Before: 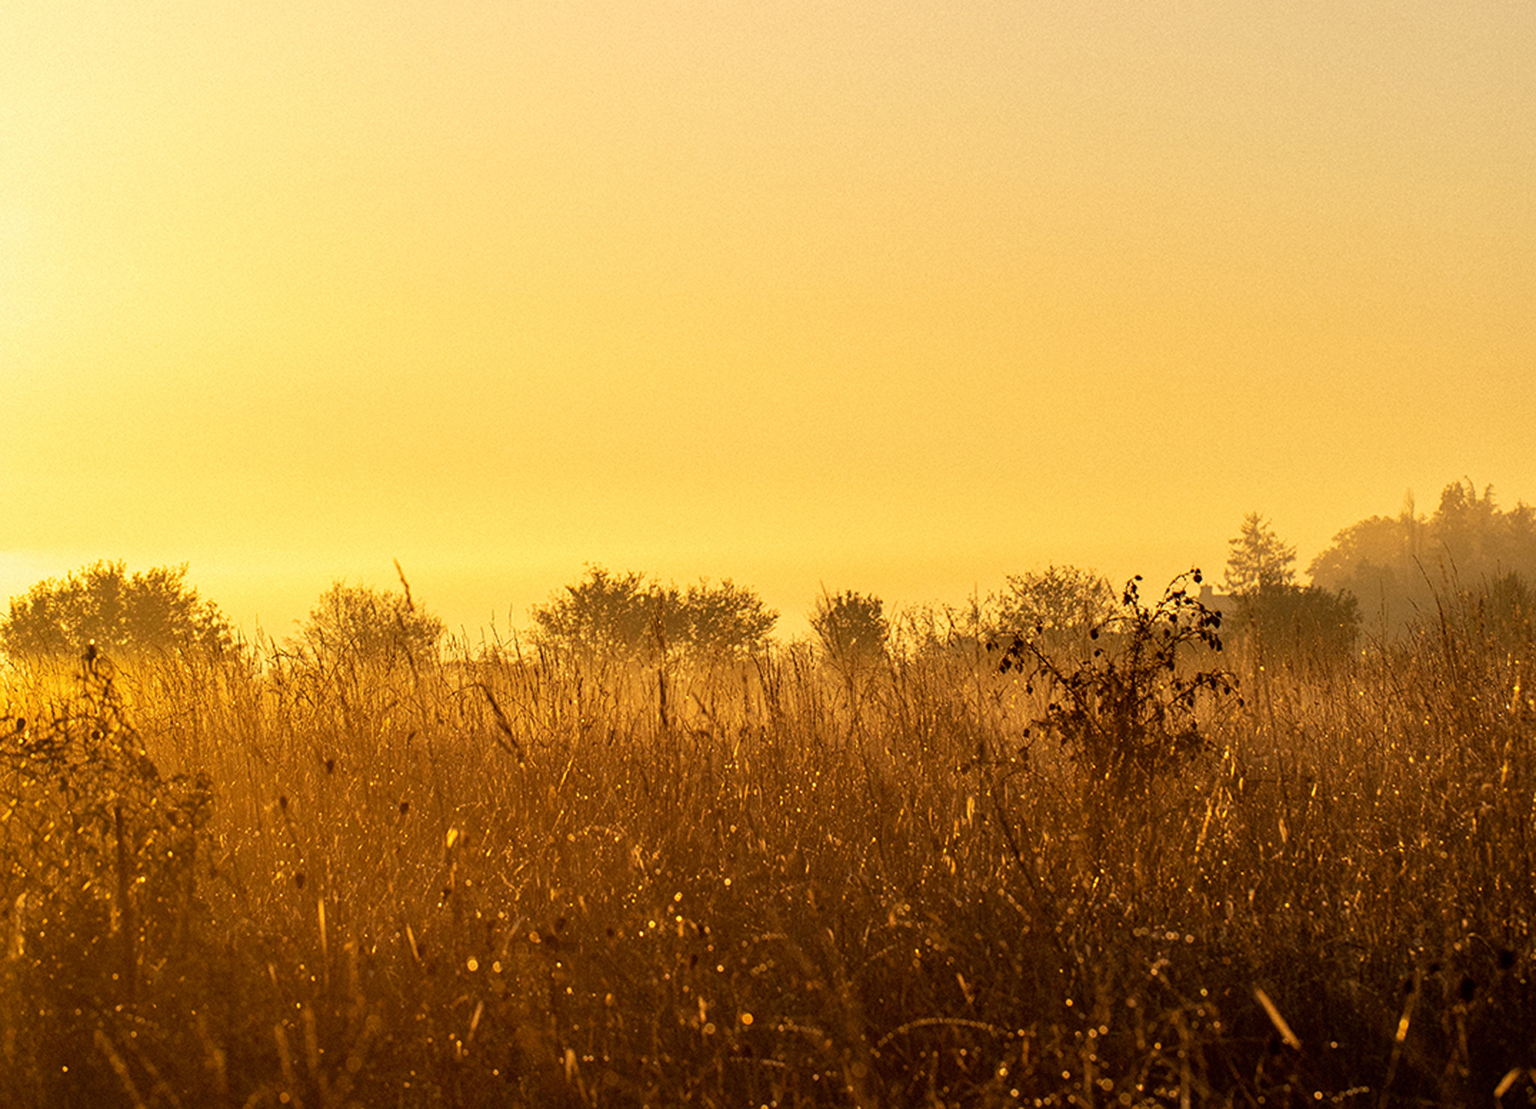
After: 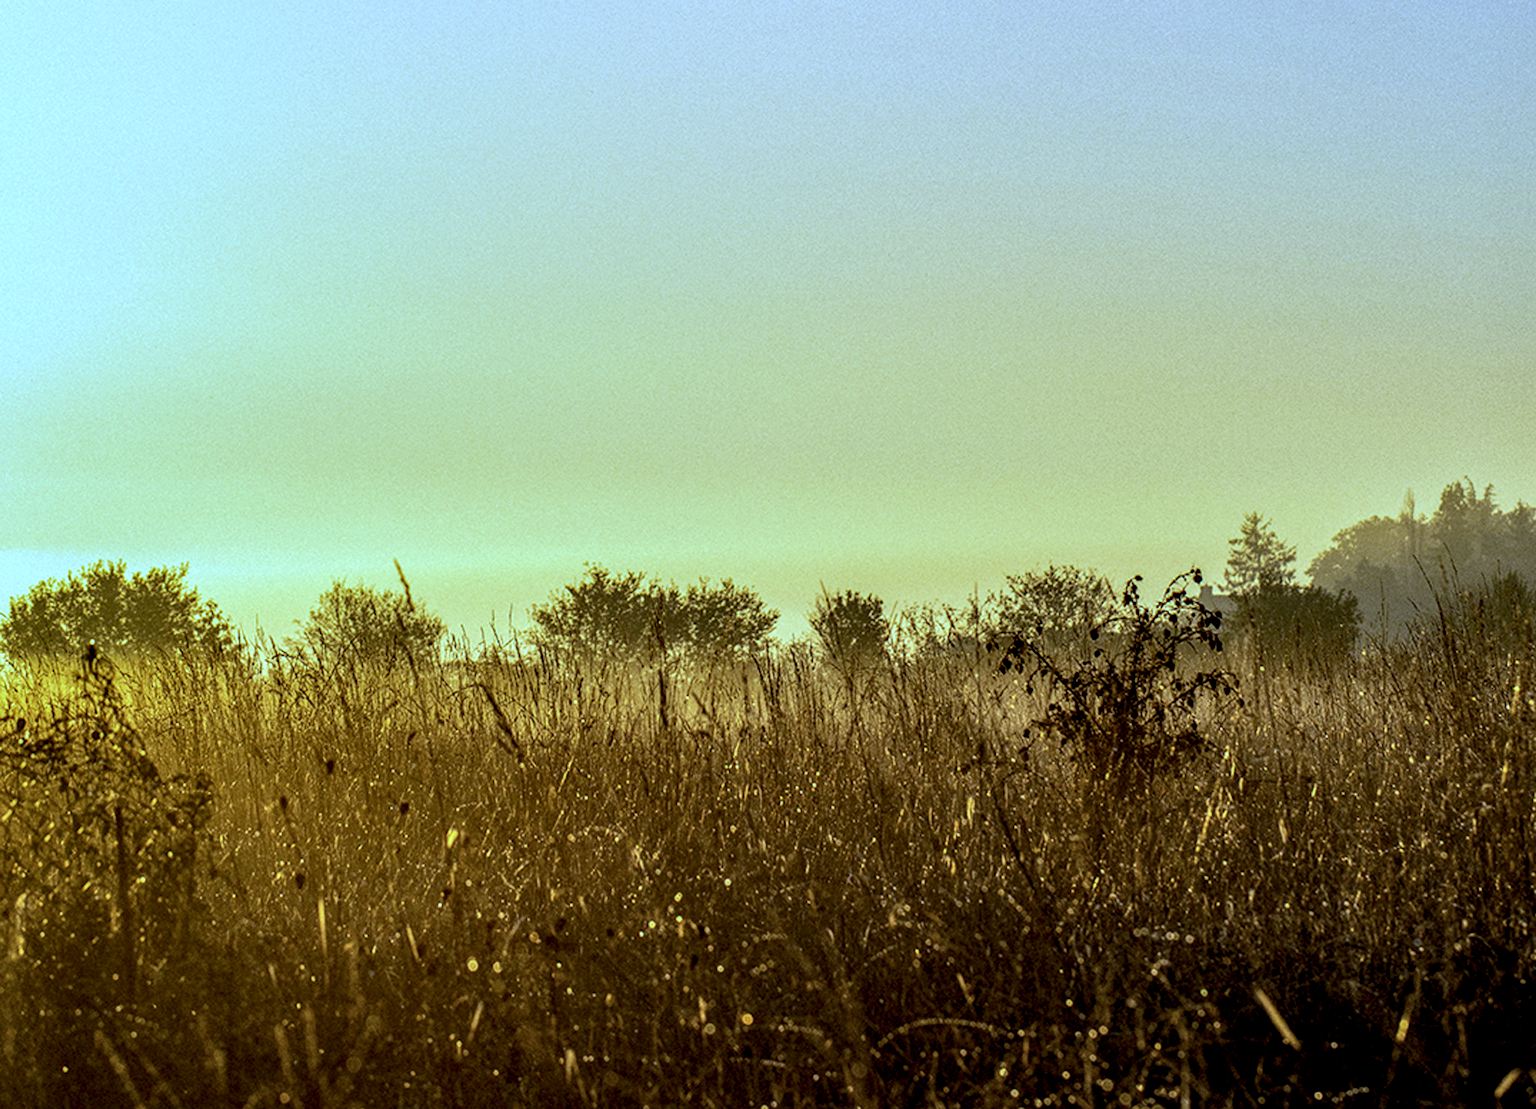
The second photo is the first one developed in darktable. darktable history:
local contrast: highlights 20%, shadows 70%, detail 170%
white balance: red 0.766, blue 1.537
tone equalizer: on, module defaults
color calibration: x 0.37, y 0.382, temperature 4313.32 K
